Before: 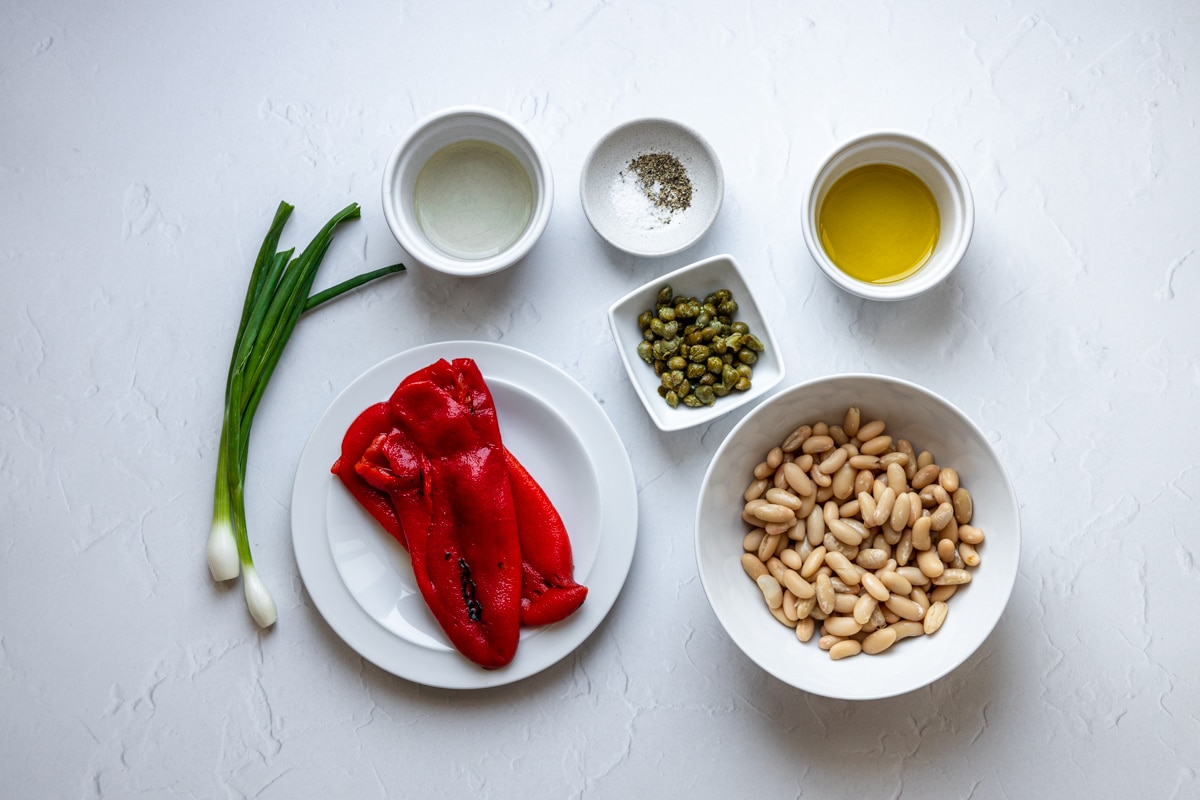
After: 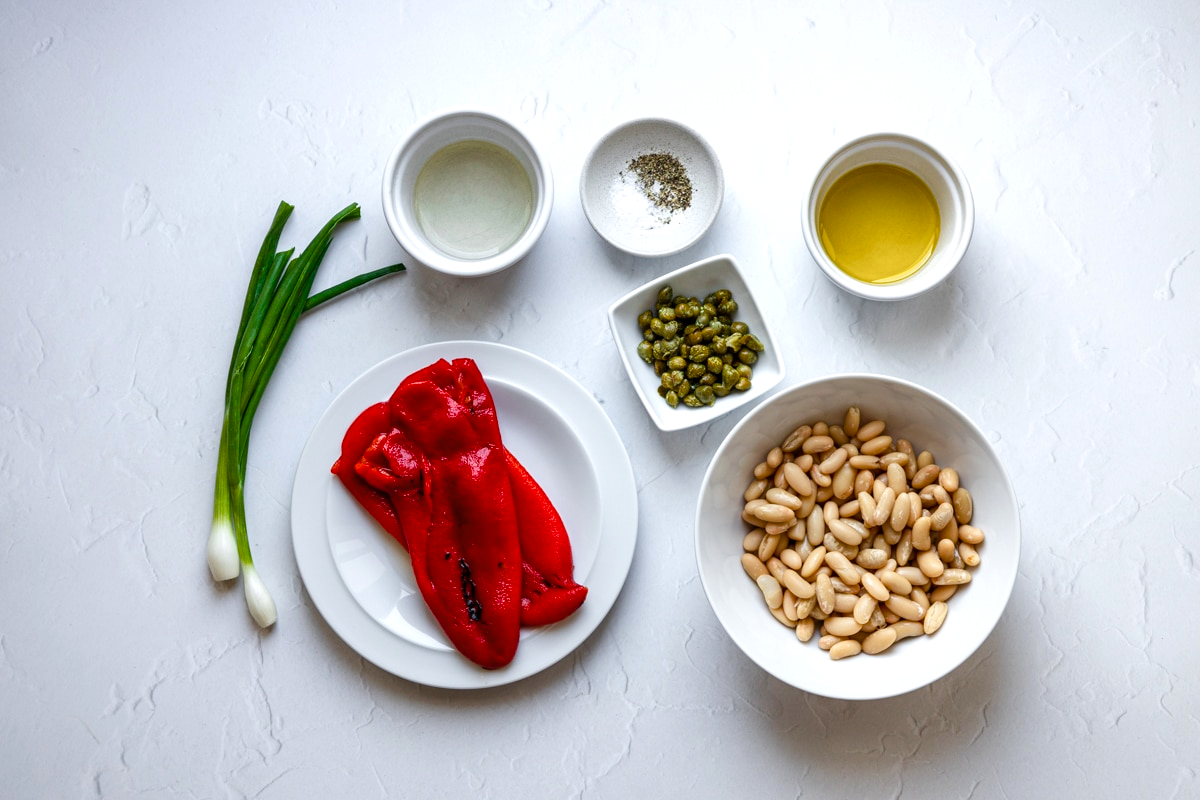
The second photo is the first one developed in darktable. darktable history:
color balance rgb: linear chroma grading › shadows 32%, linear chroma grading › global chroma -2%, linear chroma grading › mid-tones 4%, perceptual saturation grading › global saturation -2%, perceptual saturation grading › highlights -8%, perceptual saturation grading › mid-tones 8%, perceptual saturation grading › shadows 4%, perceptual brilliance grading › highlights 8%, perceptual brilliance grading › mid-tones 4%, perceptual brilliance grading › shadows 2%, global vibrance 16%, saturation formula JzAzBz (2021)
